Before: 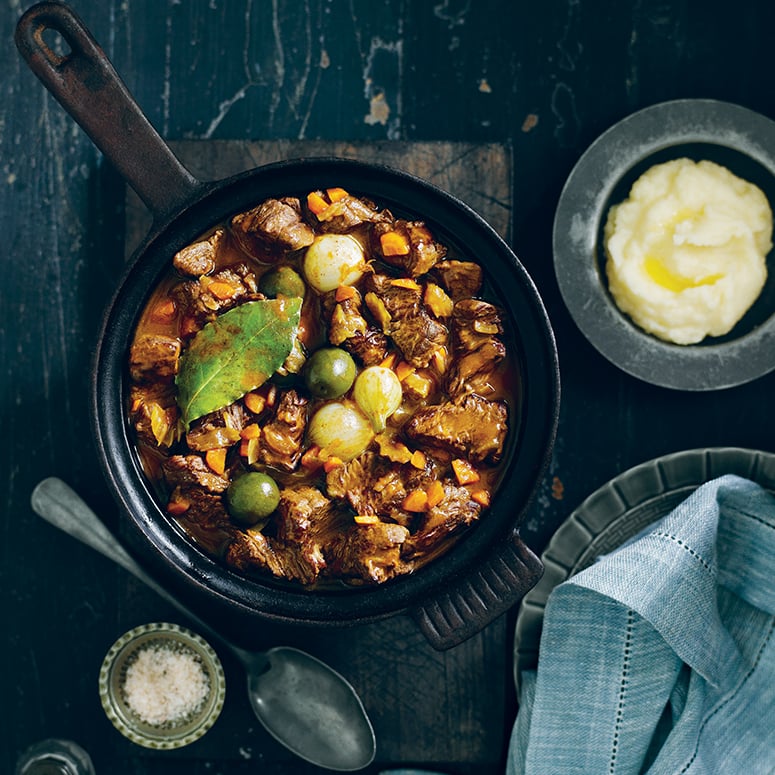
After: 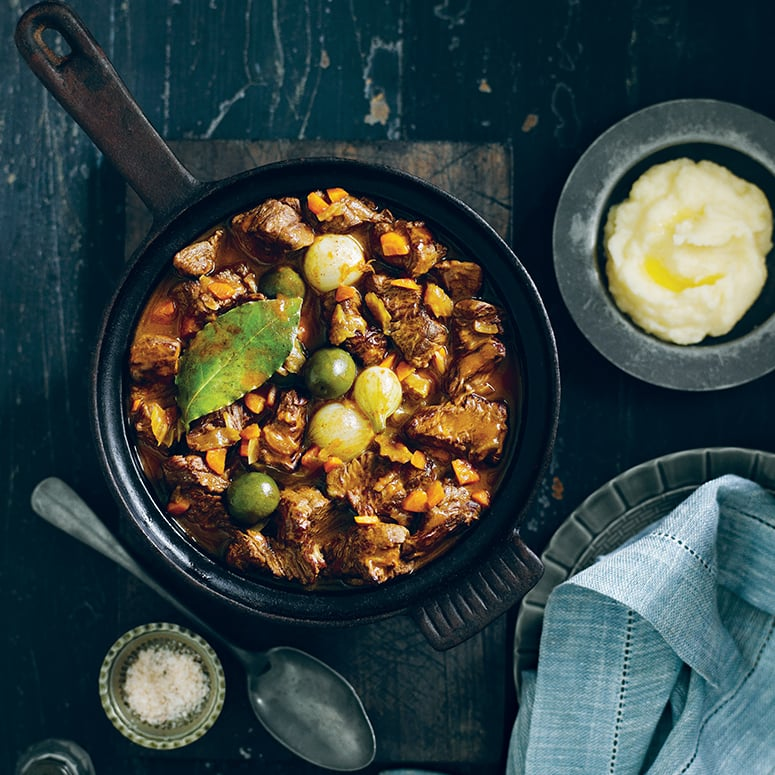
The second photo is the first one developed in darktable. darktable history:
color zones: curves: ch0 [(0, 0.497) (0.143, 0.5) (0.286, 0.5) (0.429, 0.483) (0.571, 0.116) (0.714, -0.006) (0.857, 0.28) (1, 0.497)], mix -121.68%
